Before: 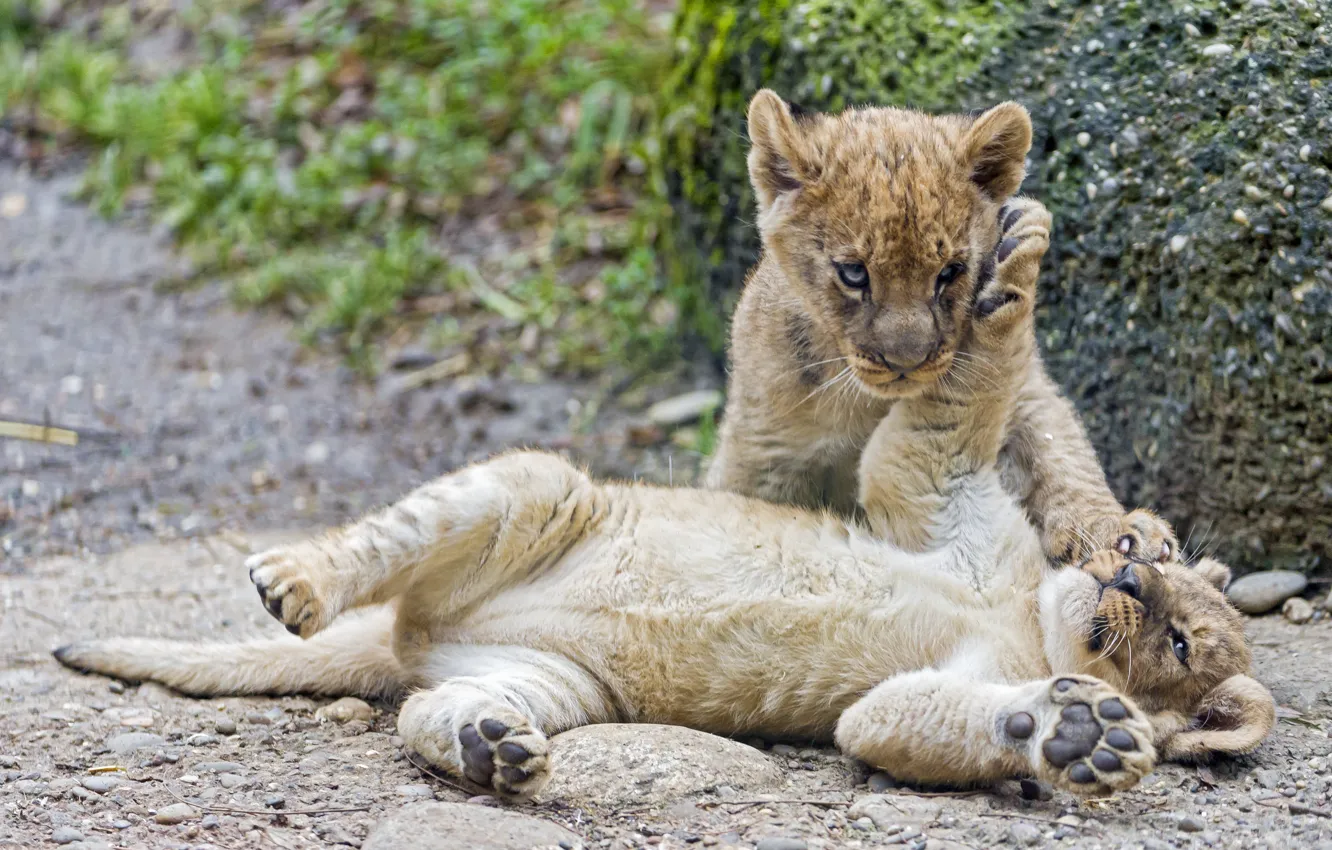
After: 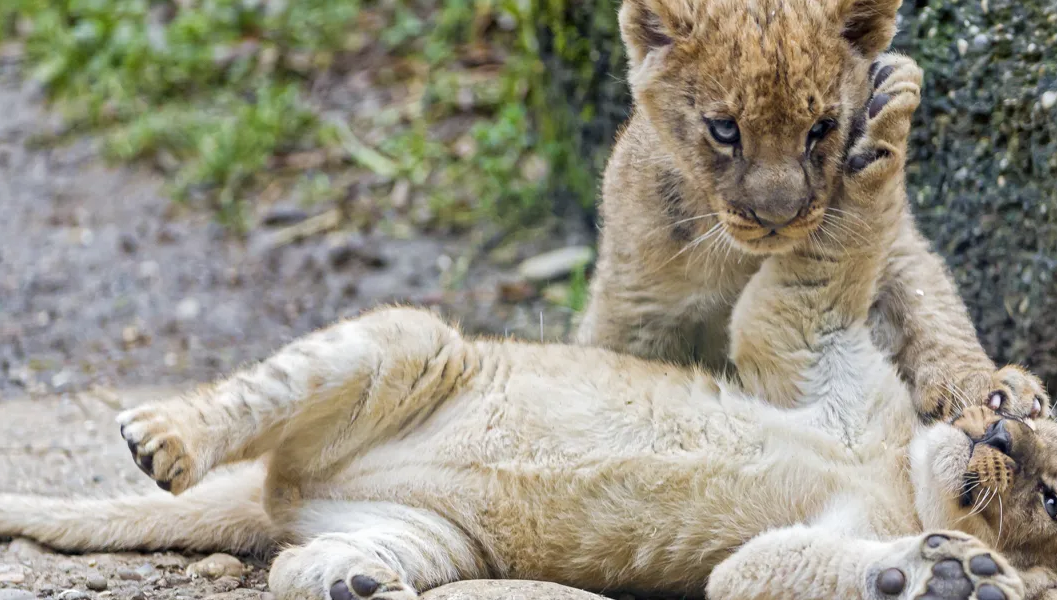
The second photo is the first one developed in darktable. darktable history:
crop: left 9.688%, top 17.03%, right 10.885%, bottom 12.318%
